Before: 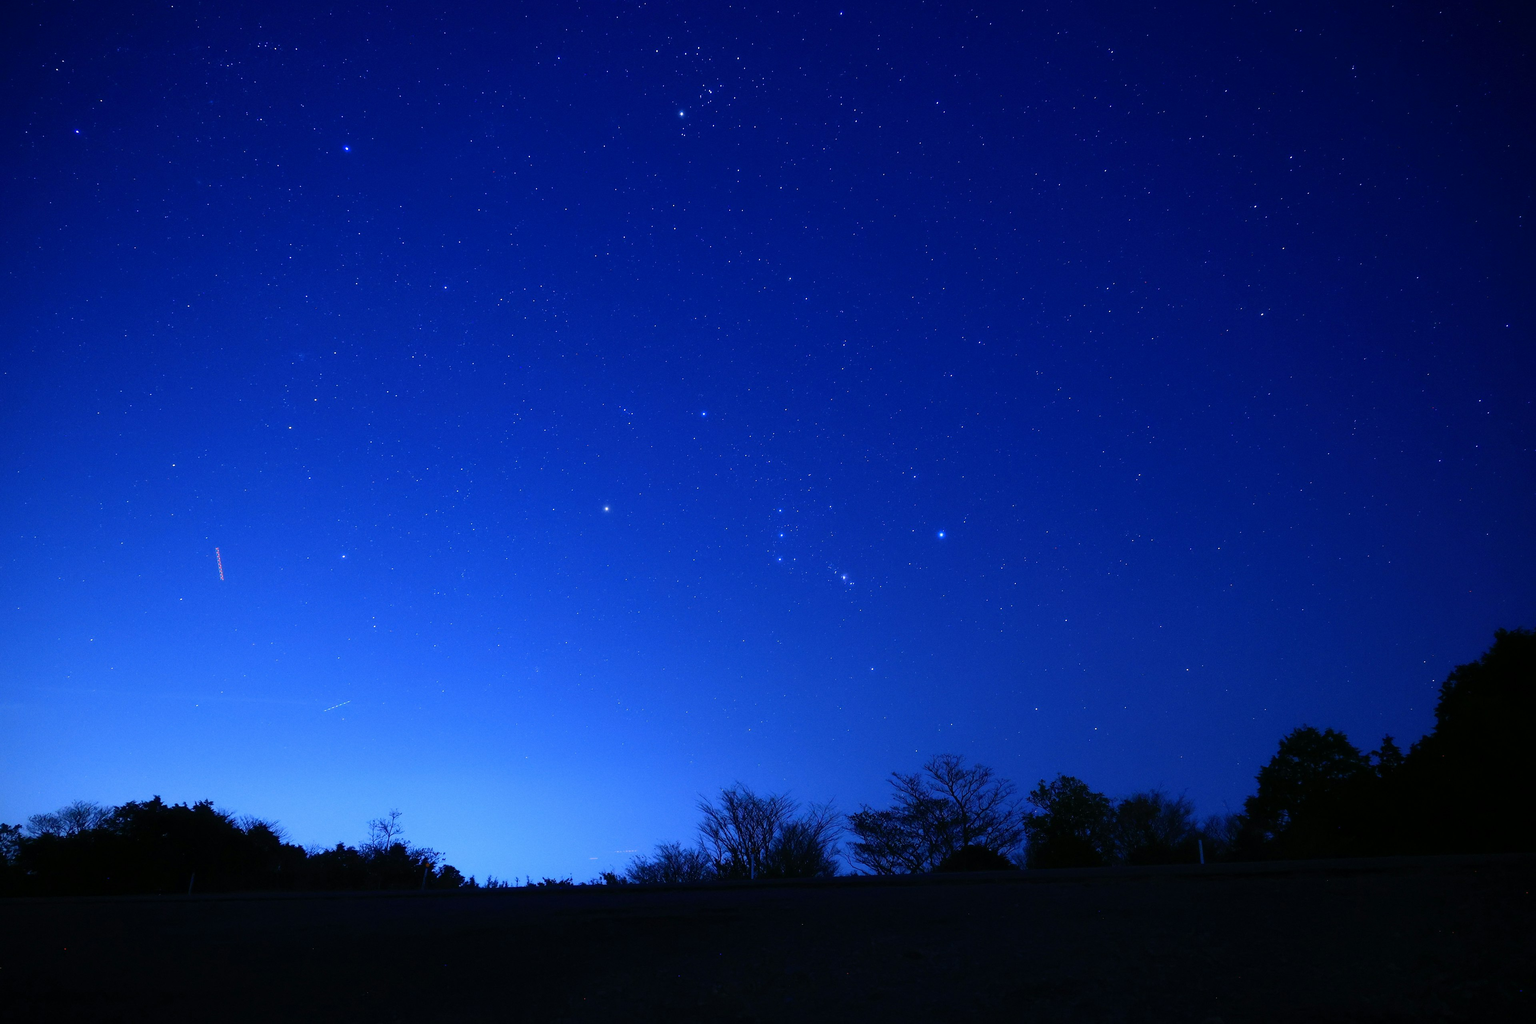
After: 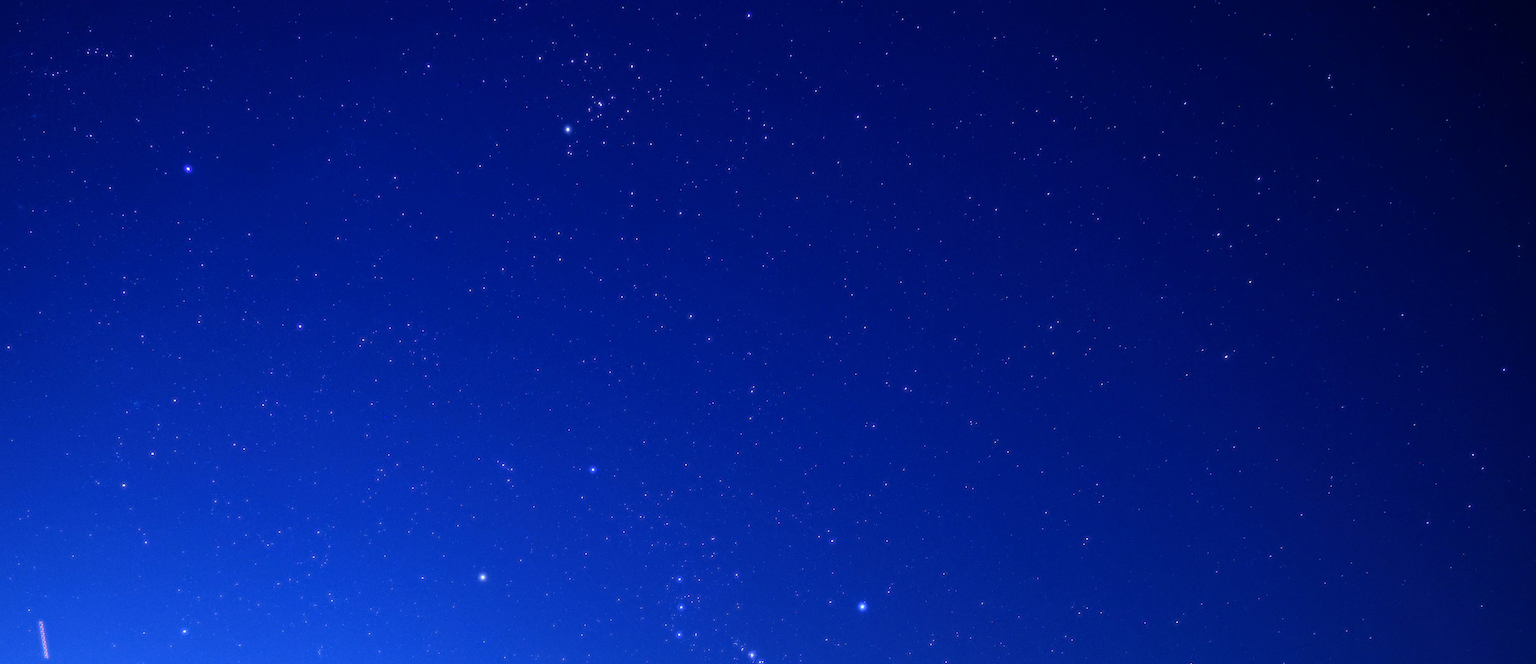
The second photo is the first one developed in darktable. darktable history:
bloom: size 0%, threshold 54.82%, strength 8.31%
white balance: red 1, blue 1
crop and rotate: left 11.812%, bottom 42.776%
